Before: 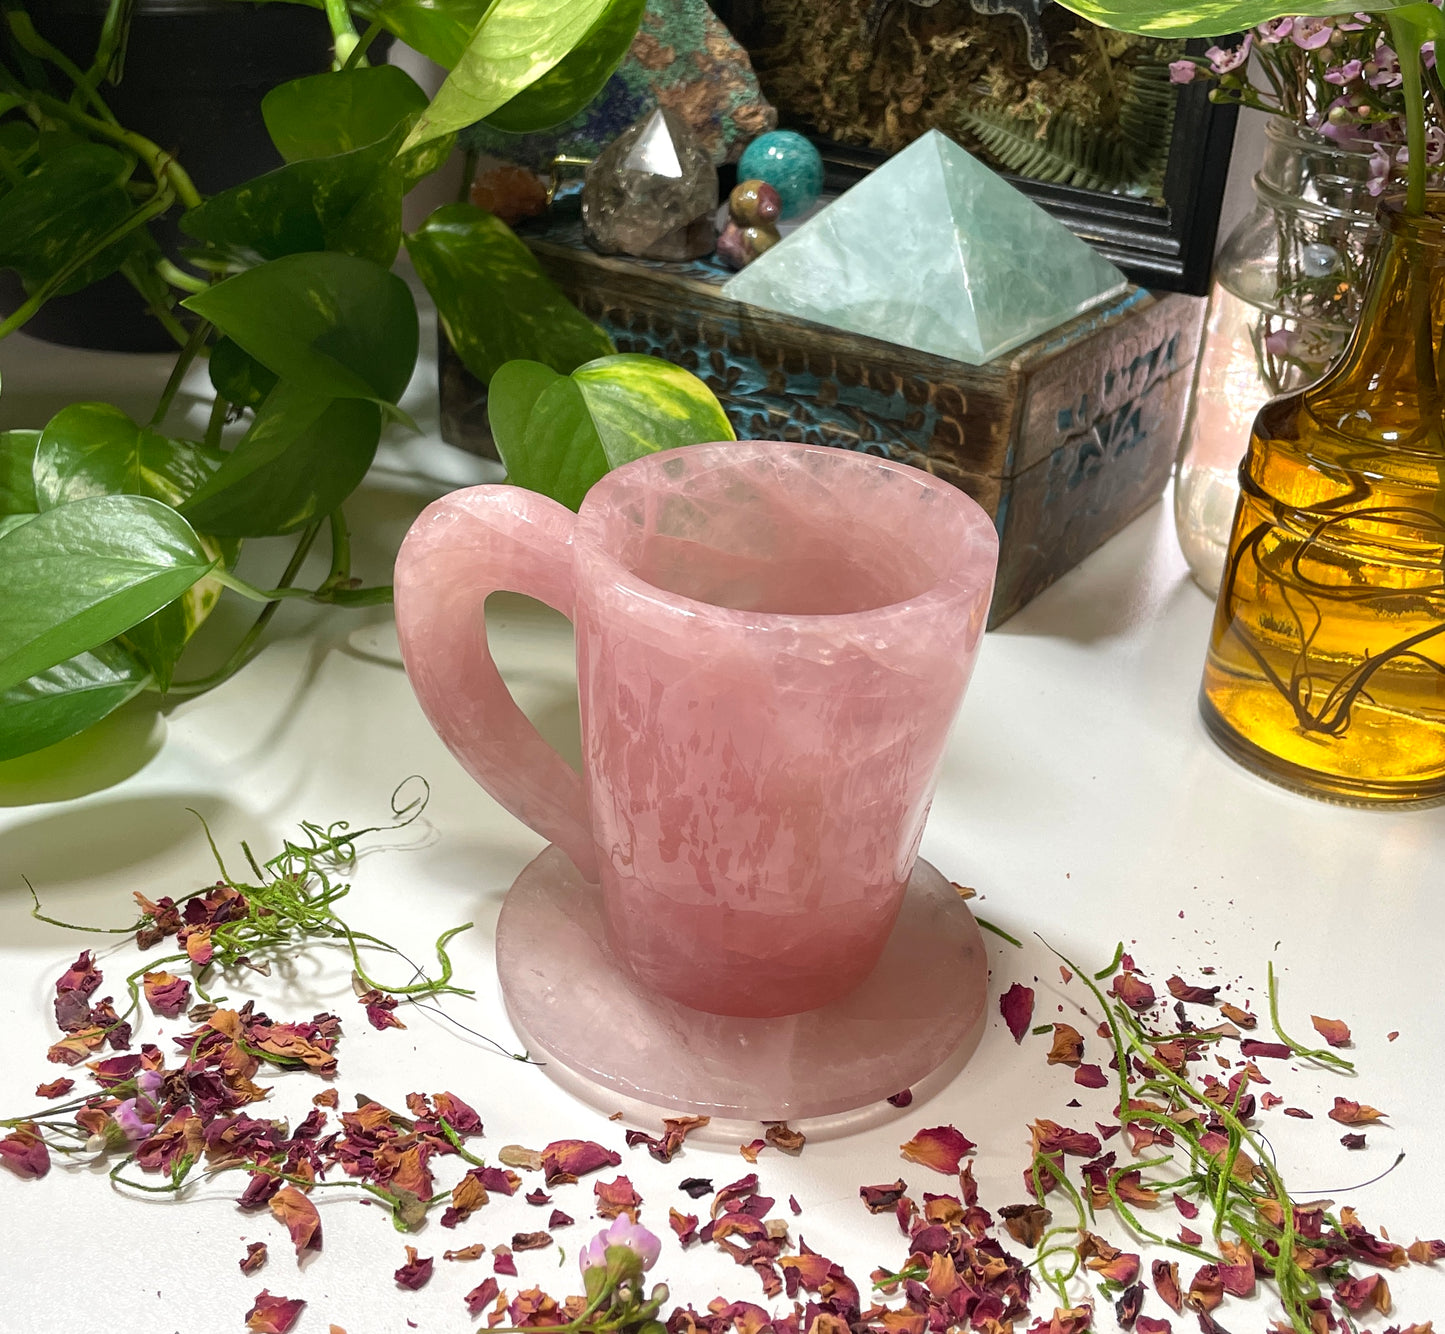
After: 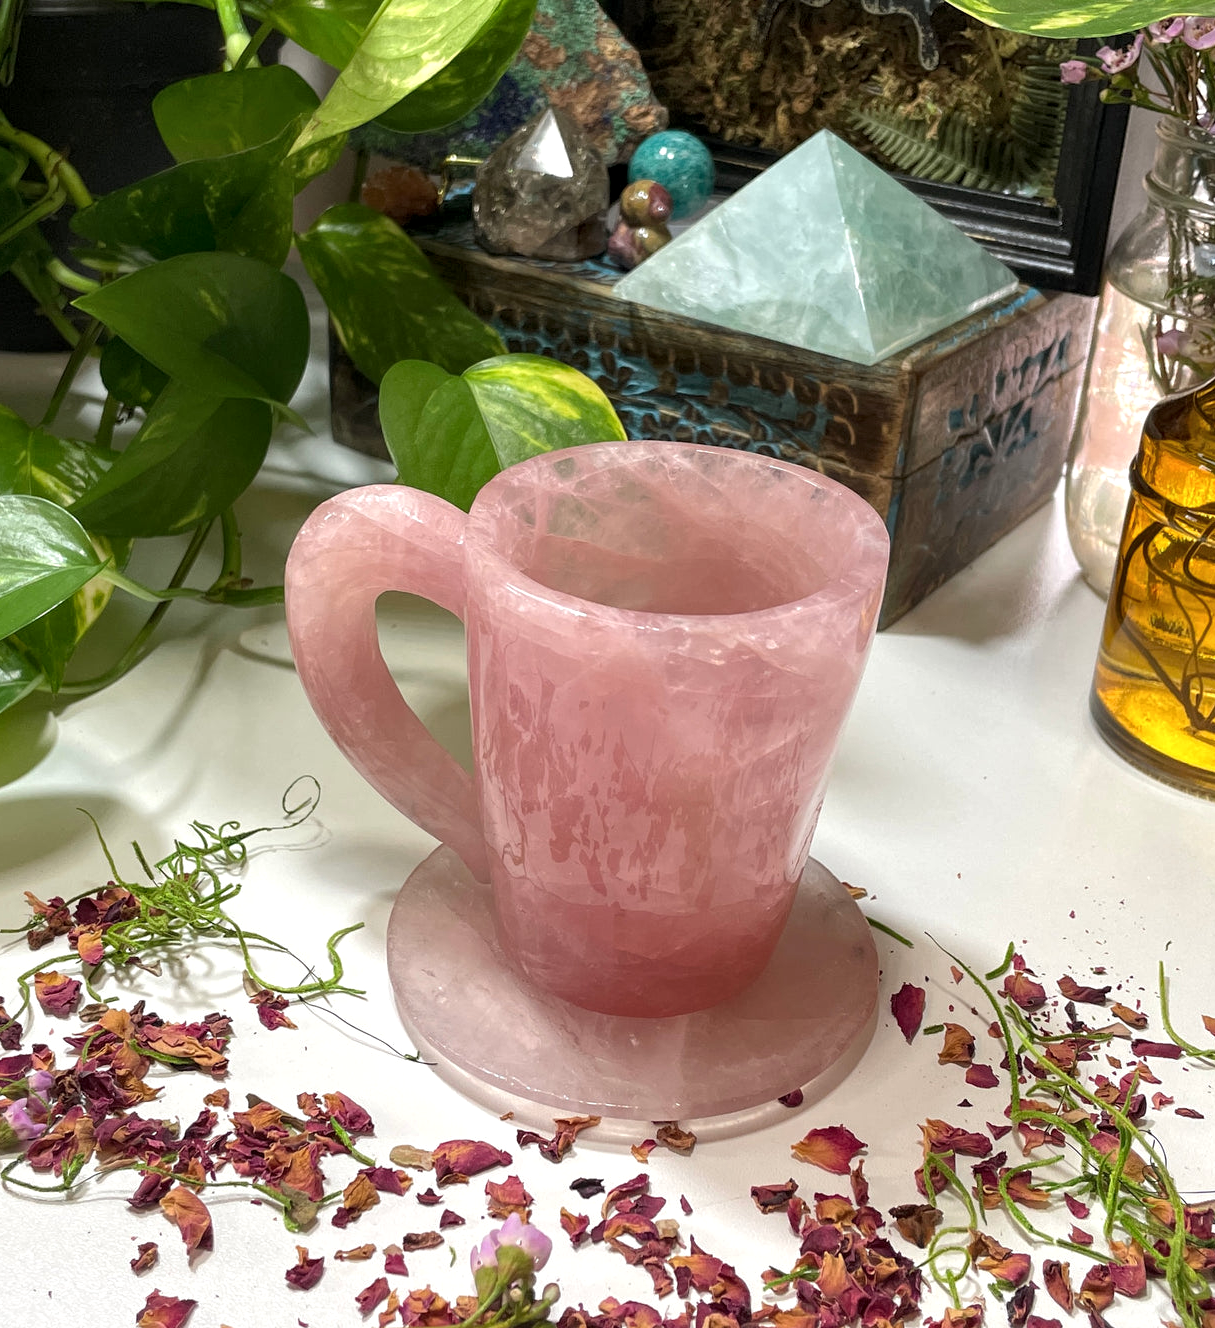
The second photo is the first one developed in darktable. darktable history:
crop: left 7.598%, right 7.873%
local contrast: highlights 100%, shadows 100%, detail 131%, midtone range 0.2
color balance rgb: global vibrance -1%, saturation formula JzAzBz (2021)
